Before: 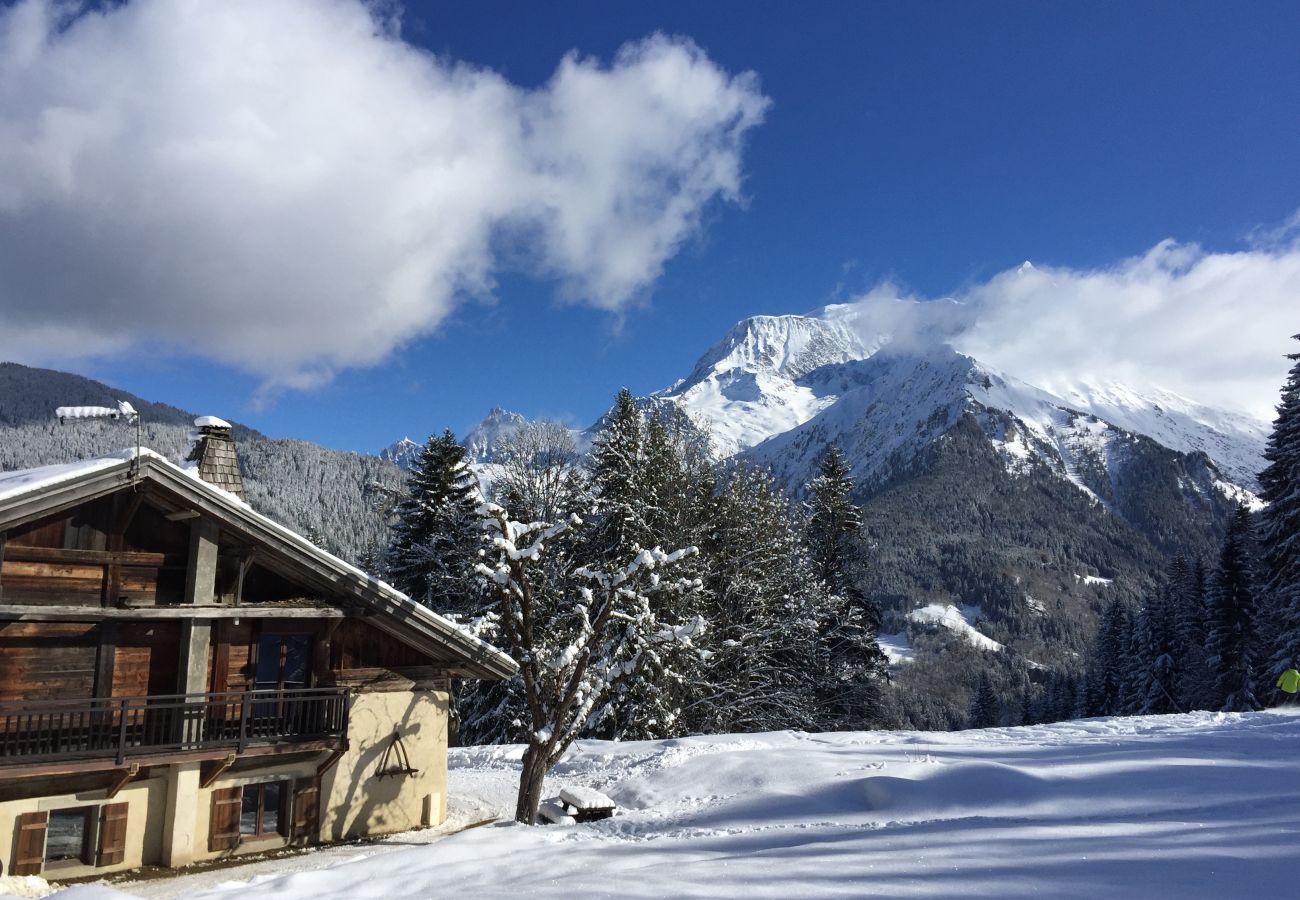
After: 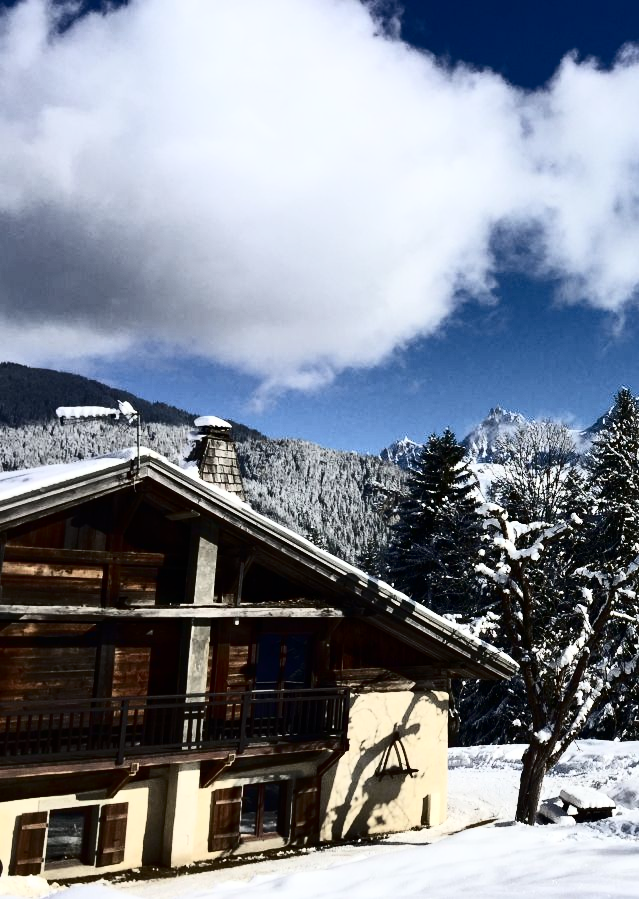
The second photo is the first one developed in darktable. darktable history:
crop and rotate: left 0%, top 0%, right 50.845%
contrast brightness saturation: contrast 0.5, saturation -0.1
